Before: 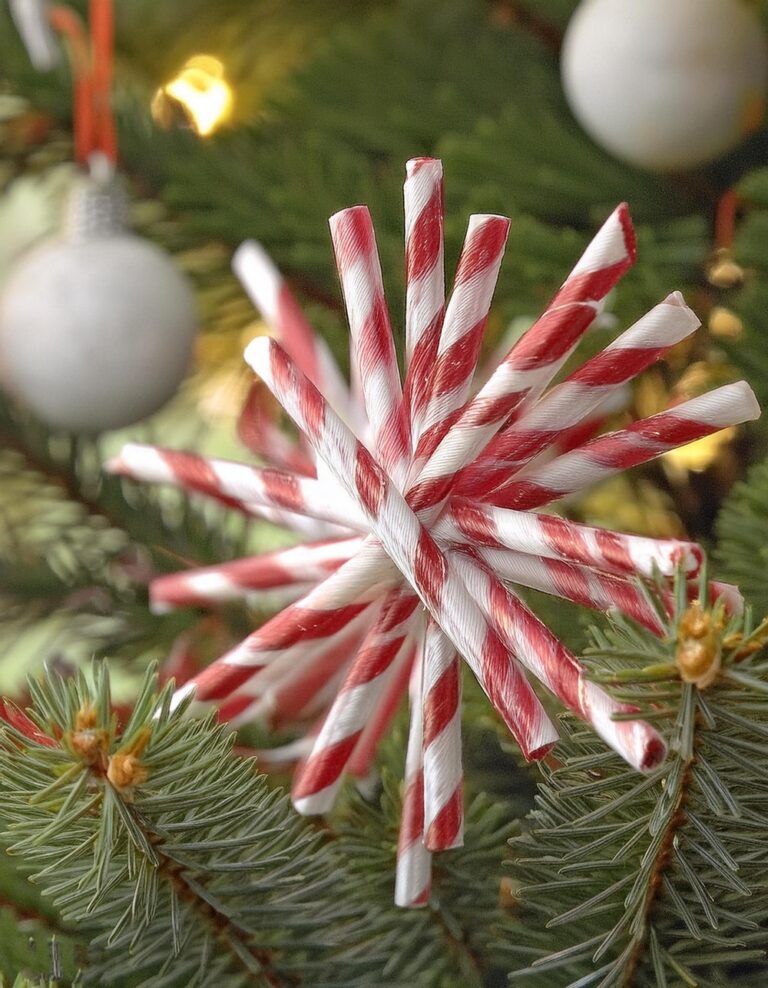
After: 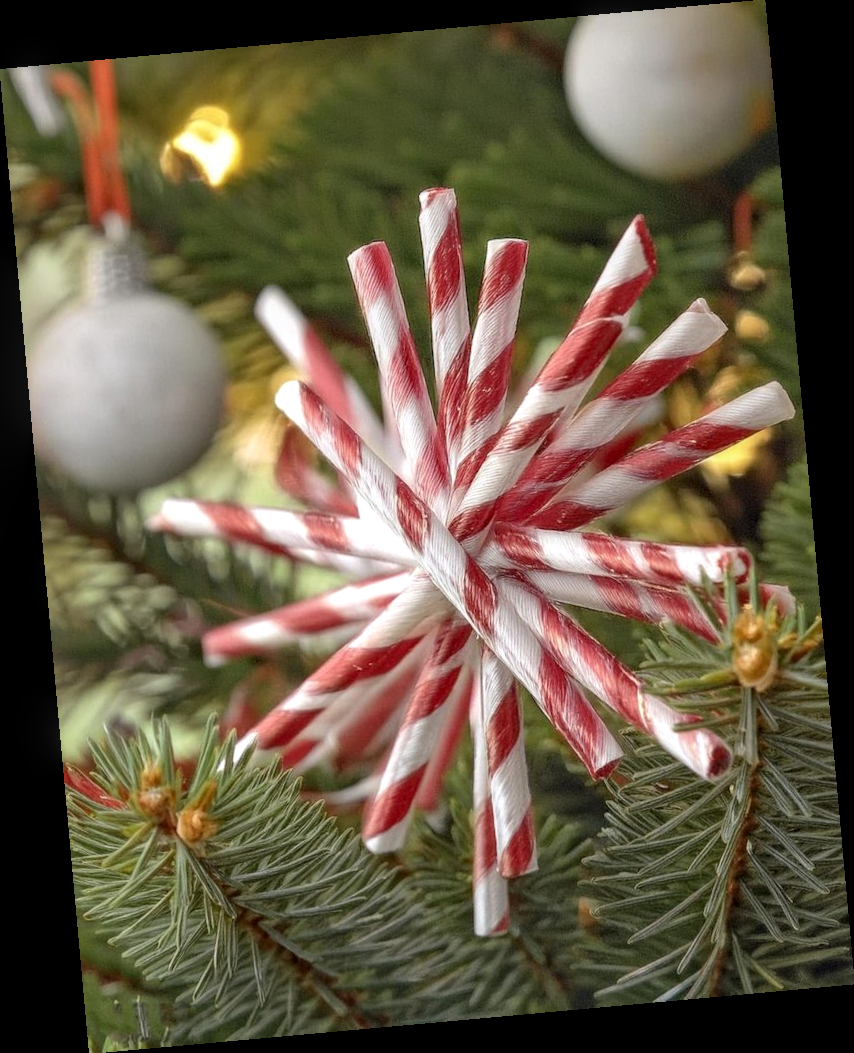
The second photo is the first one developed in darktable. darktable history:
rotate and perspective: rotation -5.2°, automatic cropping off
local contrast: on, module defaults
